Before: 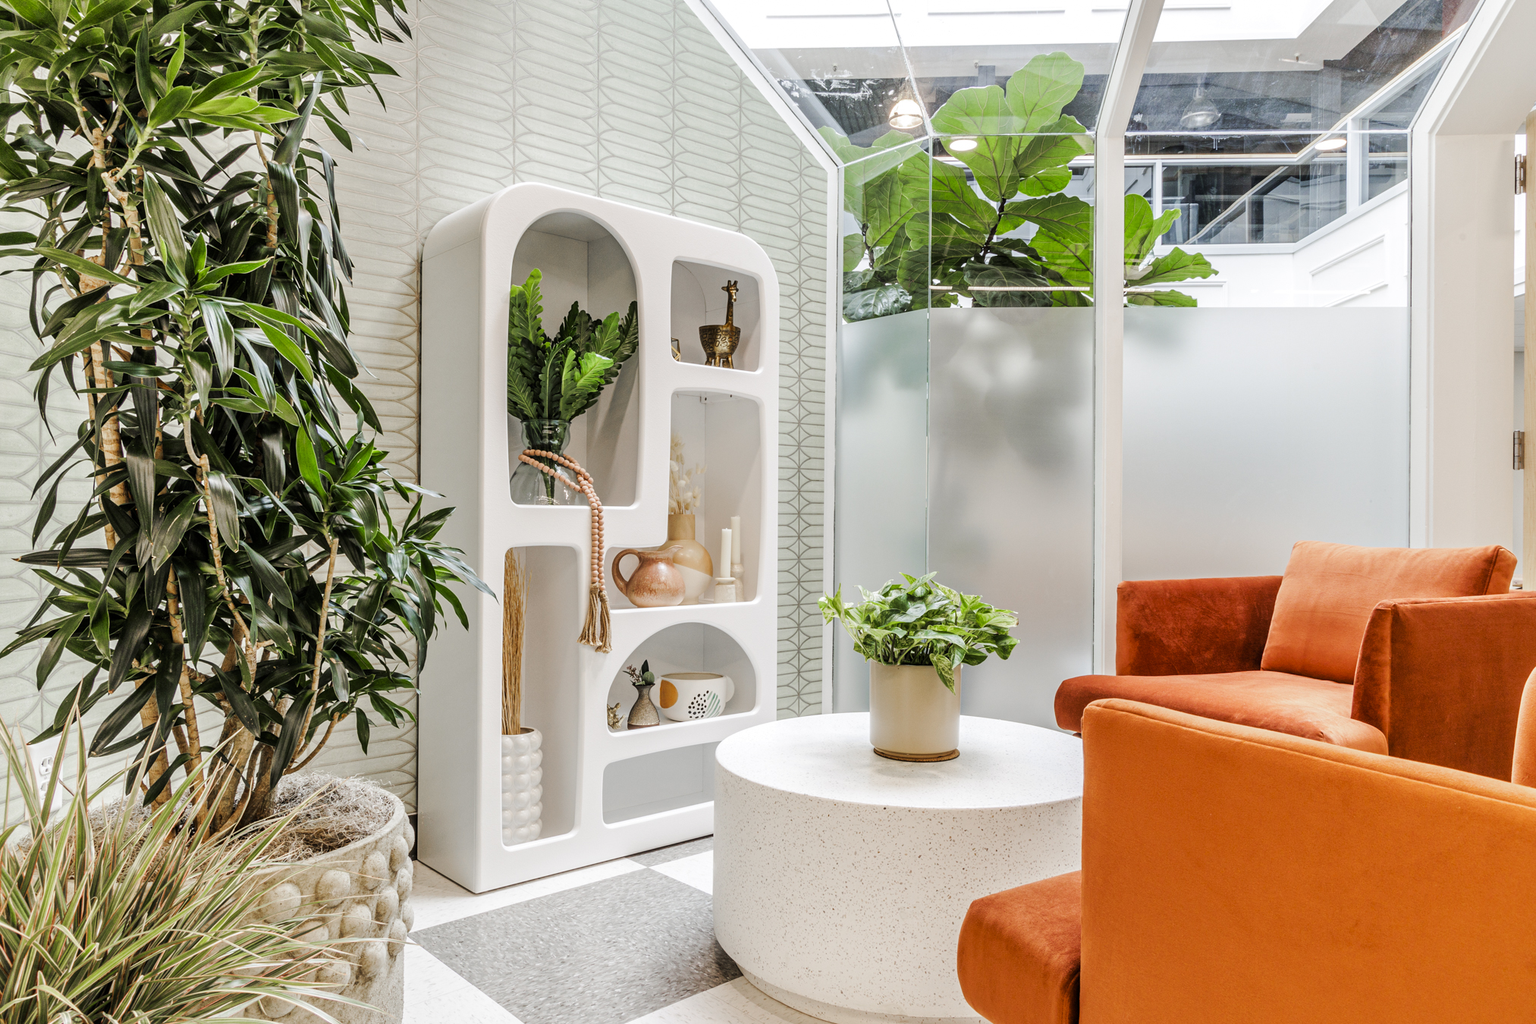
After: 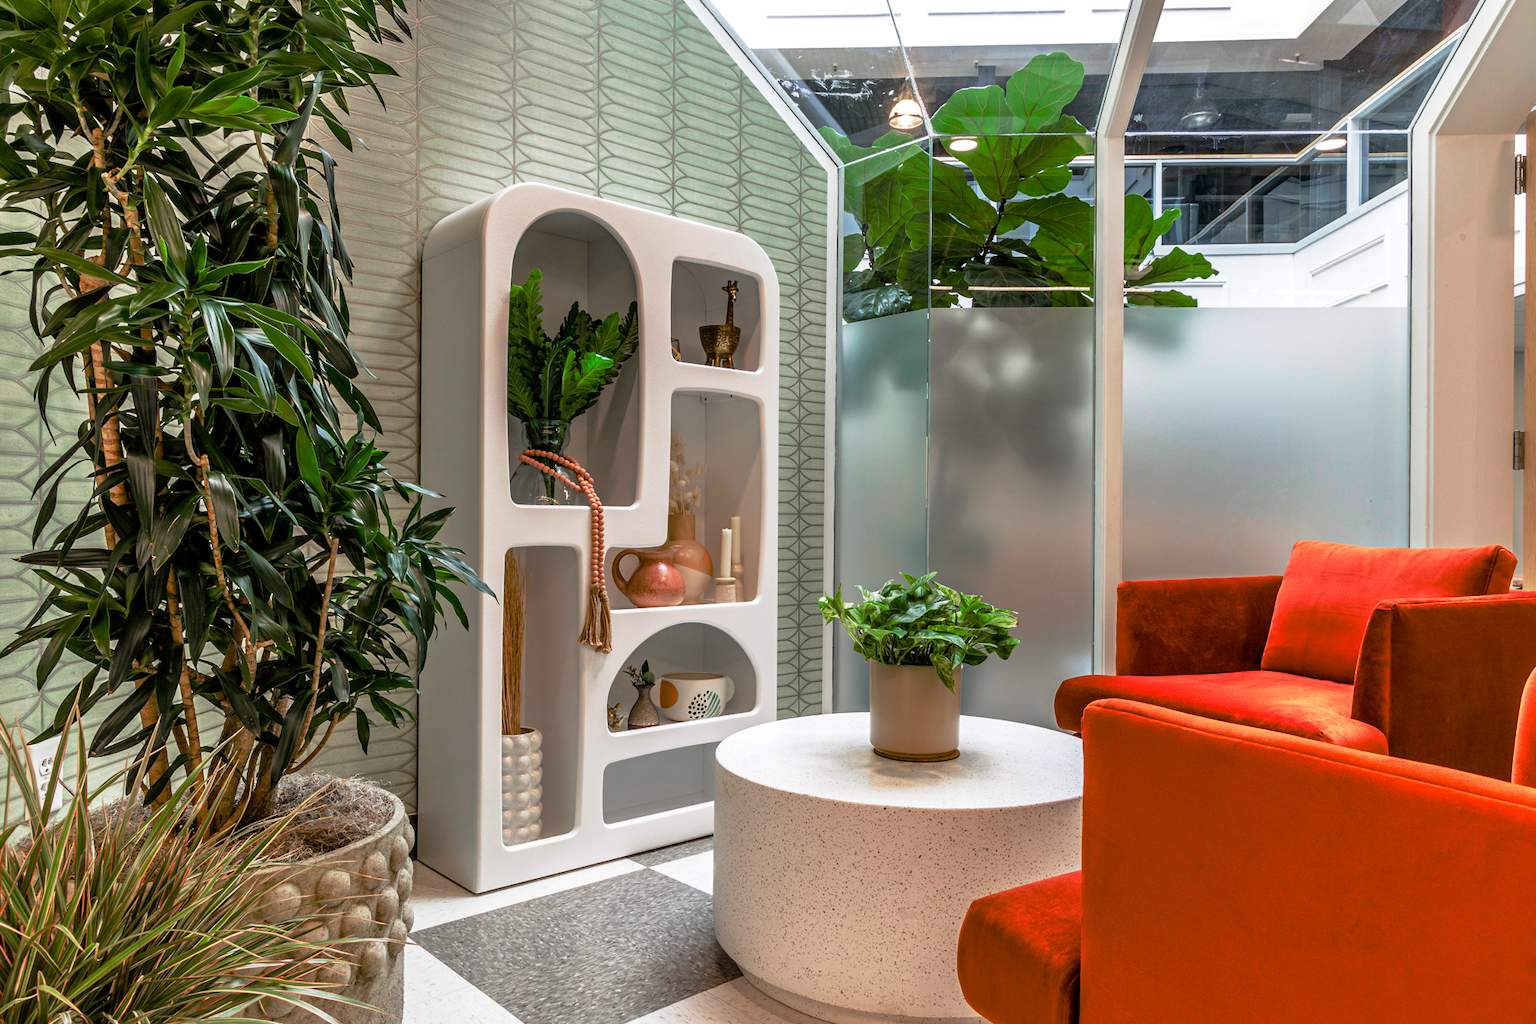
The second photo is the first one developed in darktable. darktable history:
color balance rgb: linear chroma grading › shadows 9.867%, linear chroma grading › highlights 9.314%, linear chroma grading › global chroma 14.531%, linear chroma grading › mid-tones 14.574%, perceptual saturation grading › global saturation 0.611%
base curve: curves: ch0 [(0, 0) (0.564, 0.291) (0.802, 0.731) (1, 1)], preserve colors none
